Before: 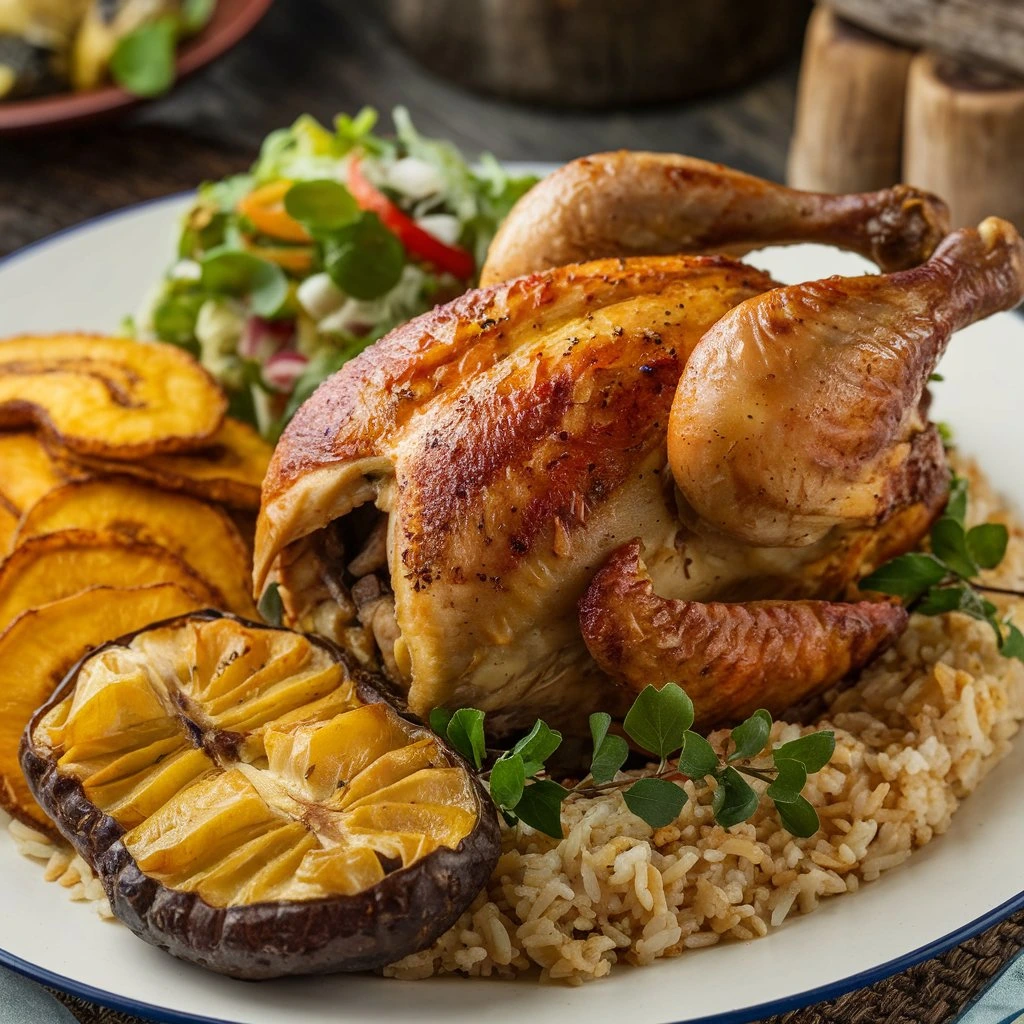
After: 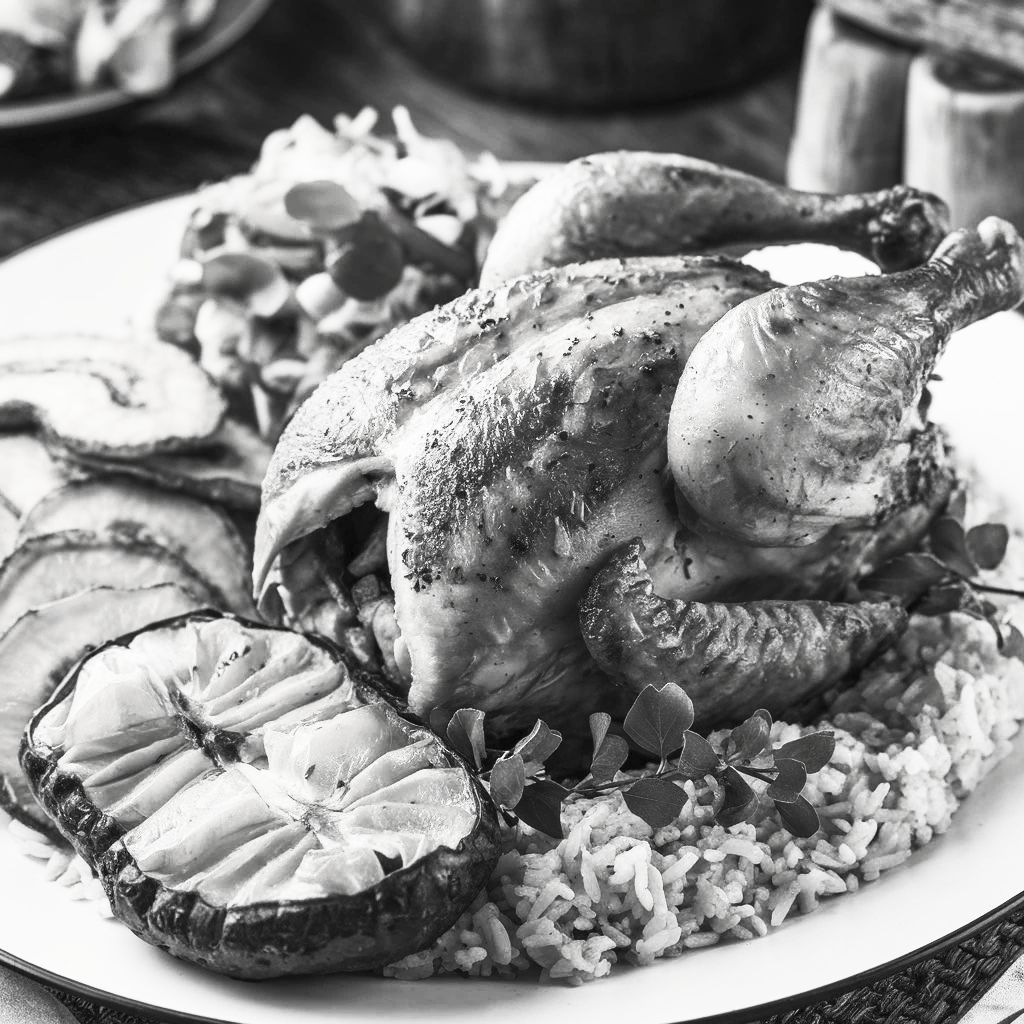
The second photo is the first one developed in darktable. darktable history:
contrast brightness saturation: contrast 0.522, brightness 0.461, saturation -0.993
